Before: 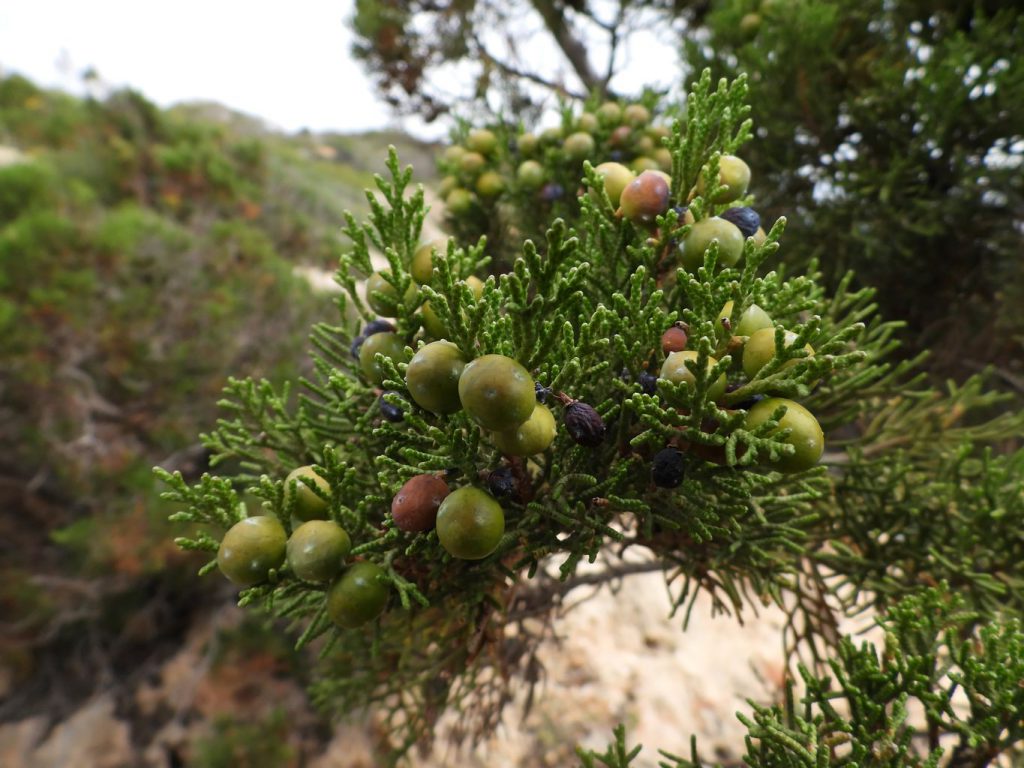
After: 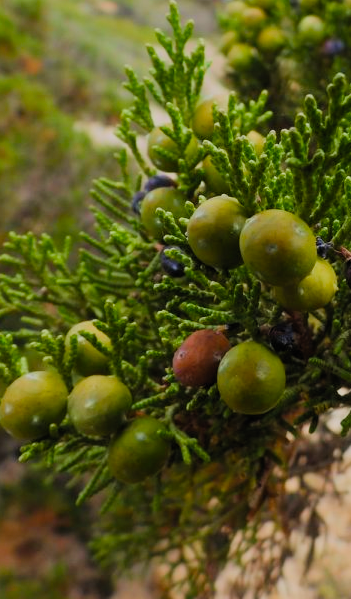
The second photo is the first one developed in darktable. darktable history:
crop and rotate: left 21.392%, top 18.929%, right 44.269%, bottom 2.981%
velvia: strength 31.43%, mid-tones bias 0.202
filmic rgb: black relative exposure -7.65 EV, white relative exposure 4.56 EV, hardness 3.61, color science v5 (2021), contrast in shadows safe, contrast in highlights safe
